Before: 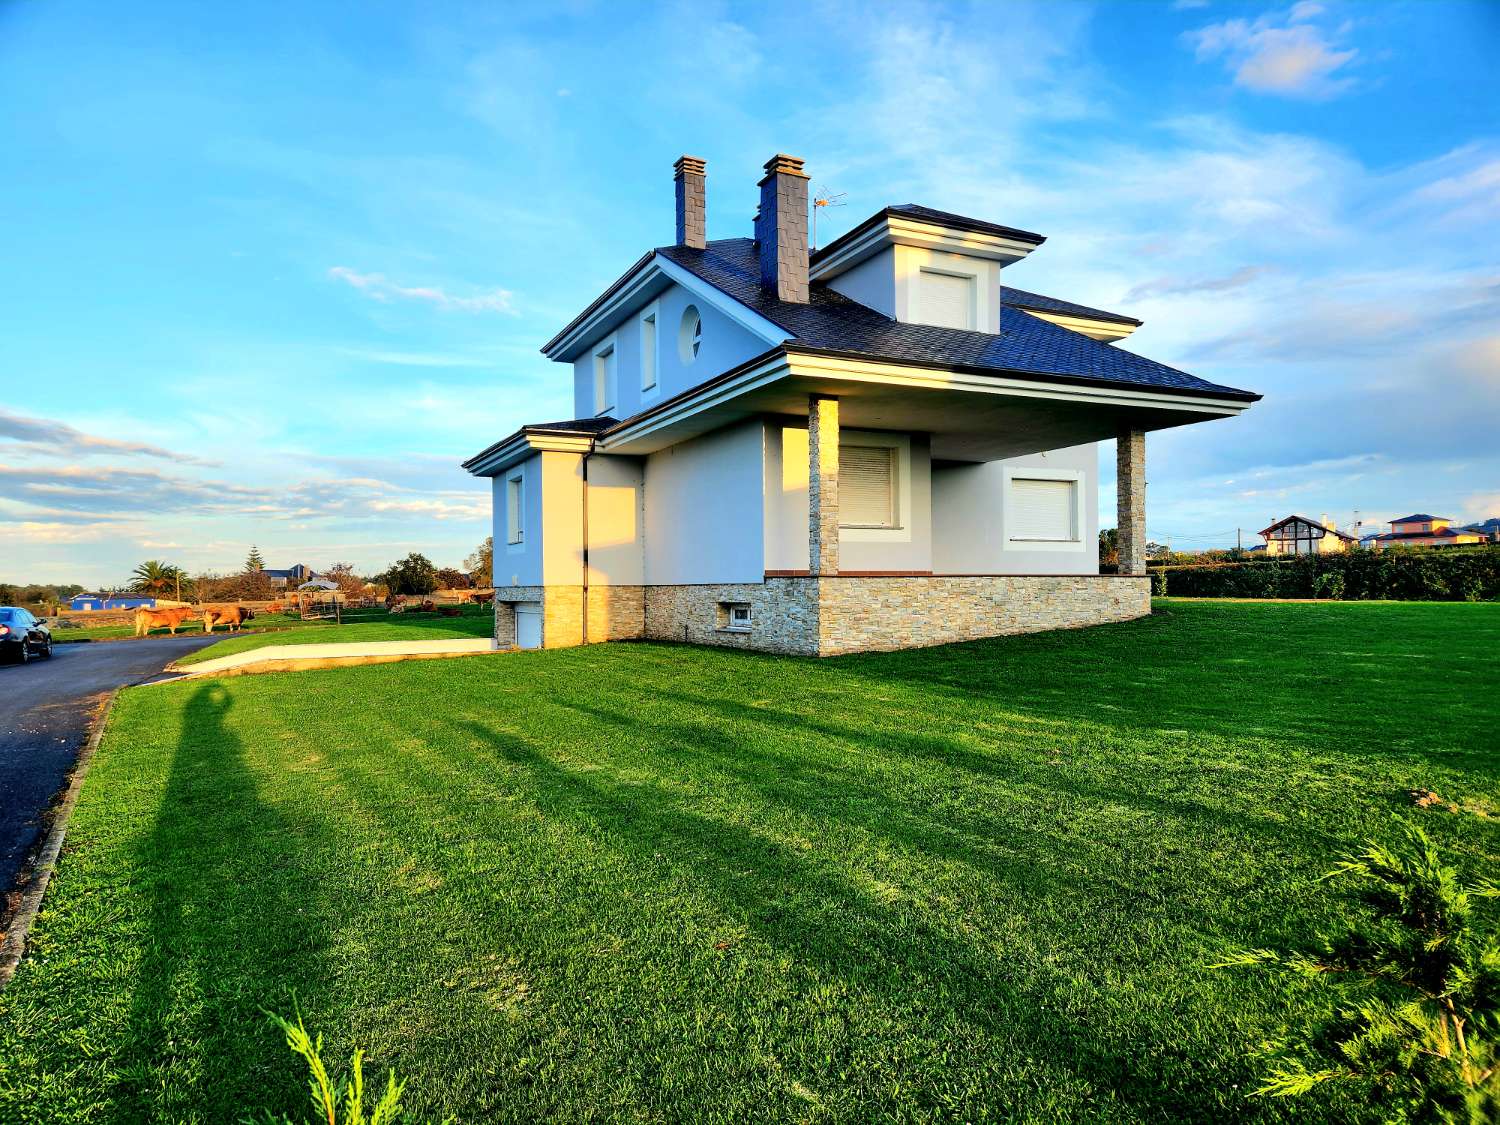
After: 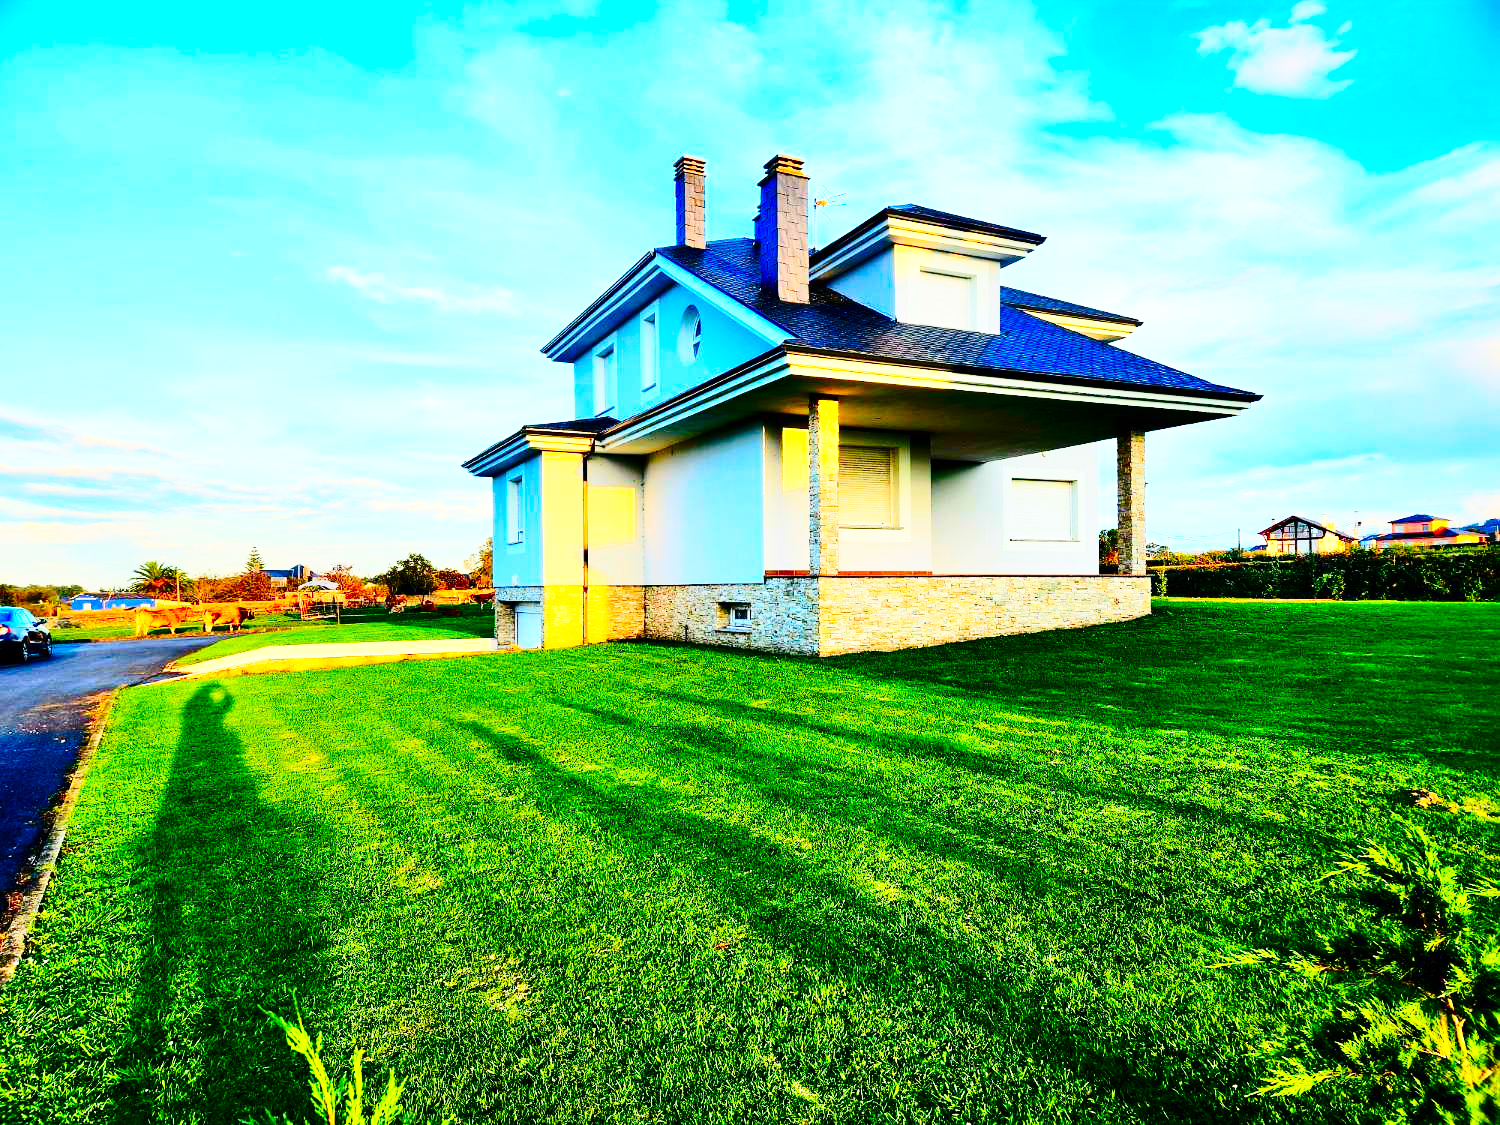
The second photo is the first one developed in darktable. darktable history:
base curve: curves: ch0 [(0, 0) (0.028, 0.03) (0.121, 0.232) (0.46, 0.748) (0.859, 0.968) (1, 1)], preserve colors none
contrast brightness saturation: contrast 0.255, brightness 0.013, saturation 0.878
